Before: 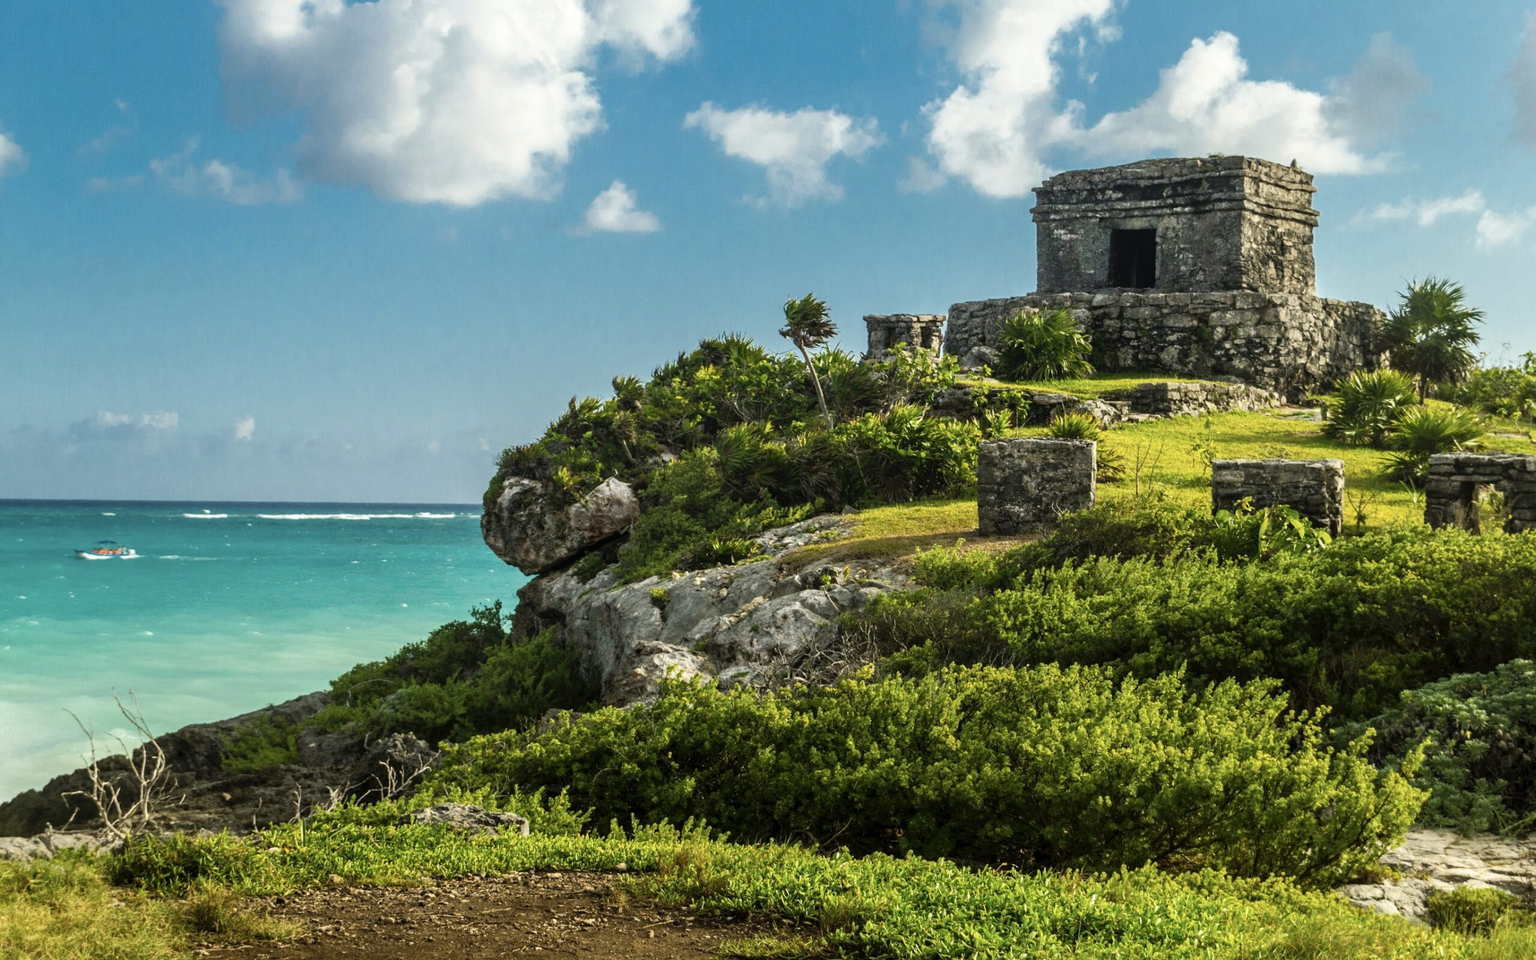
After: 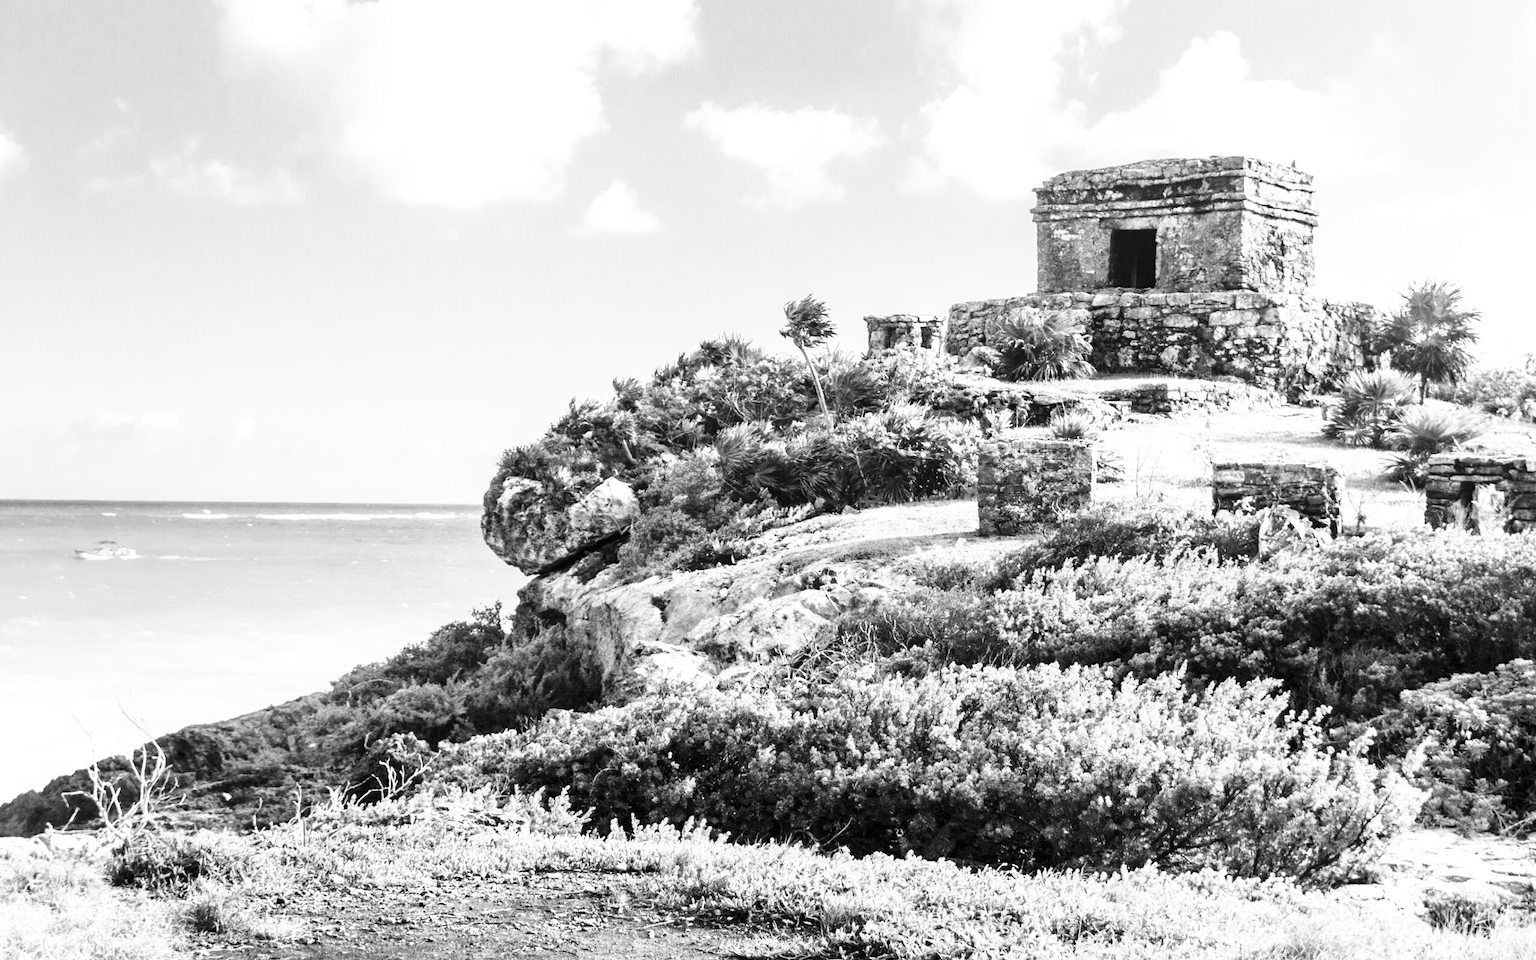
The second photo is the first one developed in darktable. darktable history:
base curve: curves: ch0 [(0, 0) (0.007, 0.004) (0.027, 0.03) (0.046, 0.07) (0.207, 0.54) (0.442, 0.872) (0.673, 0.972) (1, 1)], preserve colors none
color calibration: illuminant as shot in camera, x 0.462, y 0.419, temperature 2651.64 K
exposure: black level correction 0, exposure 1 EV, compensate exposure bias true, compensate highlight preservation false
monochrome: on, module defaults
